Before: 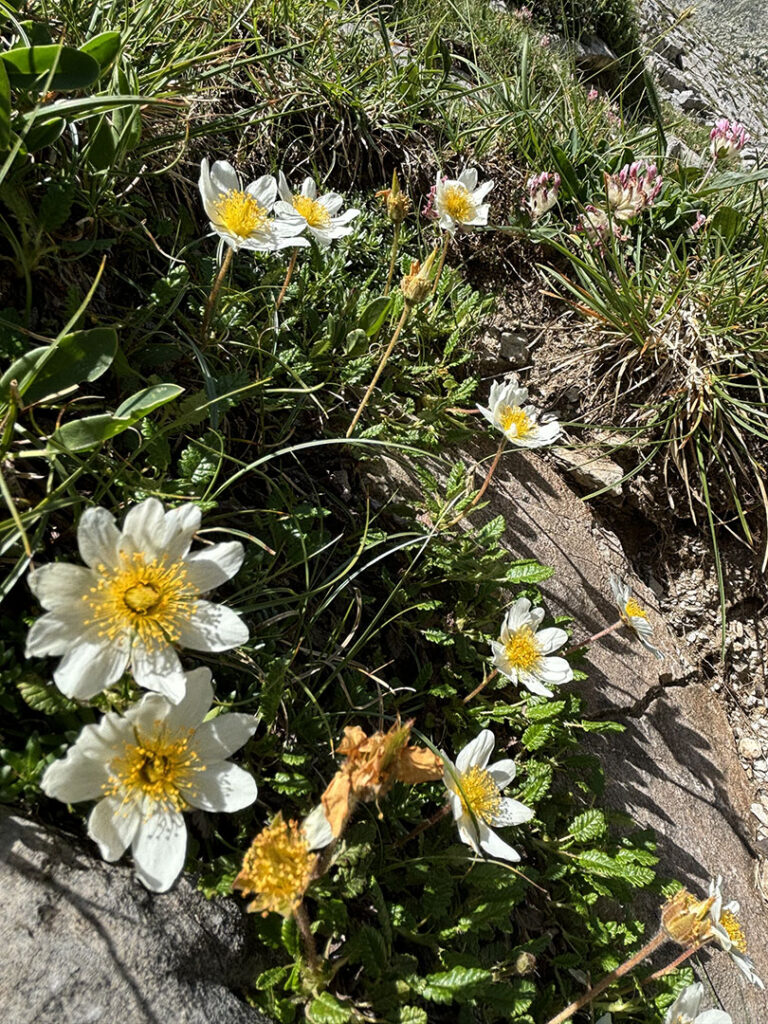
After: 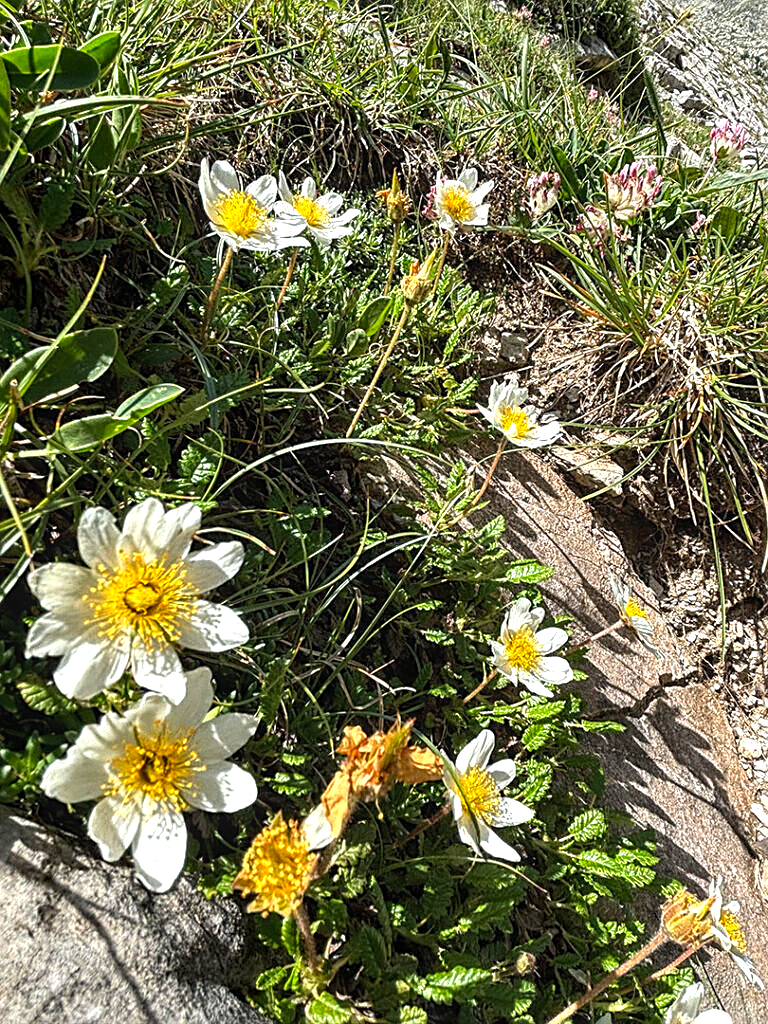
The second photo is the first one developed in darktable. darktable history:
local contrast: on, module defaults
sharpen: on, module defaults
exposure: black level correction 0, exposure 0.691 EV, compensate highlight preservation false
